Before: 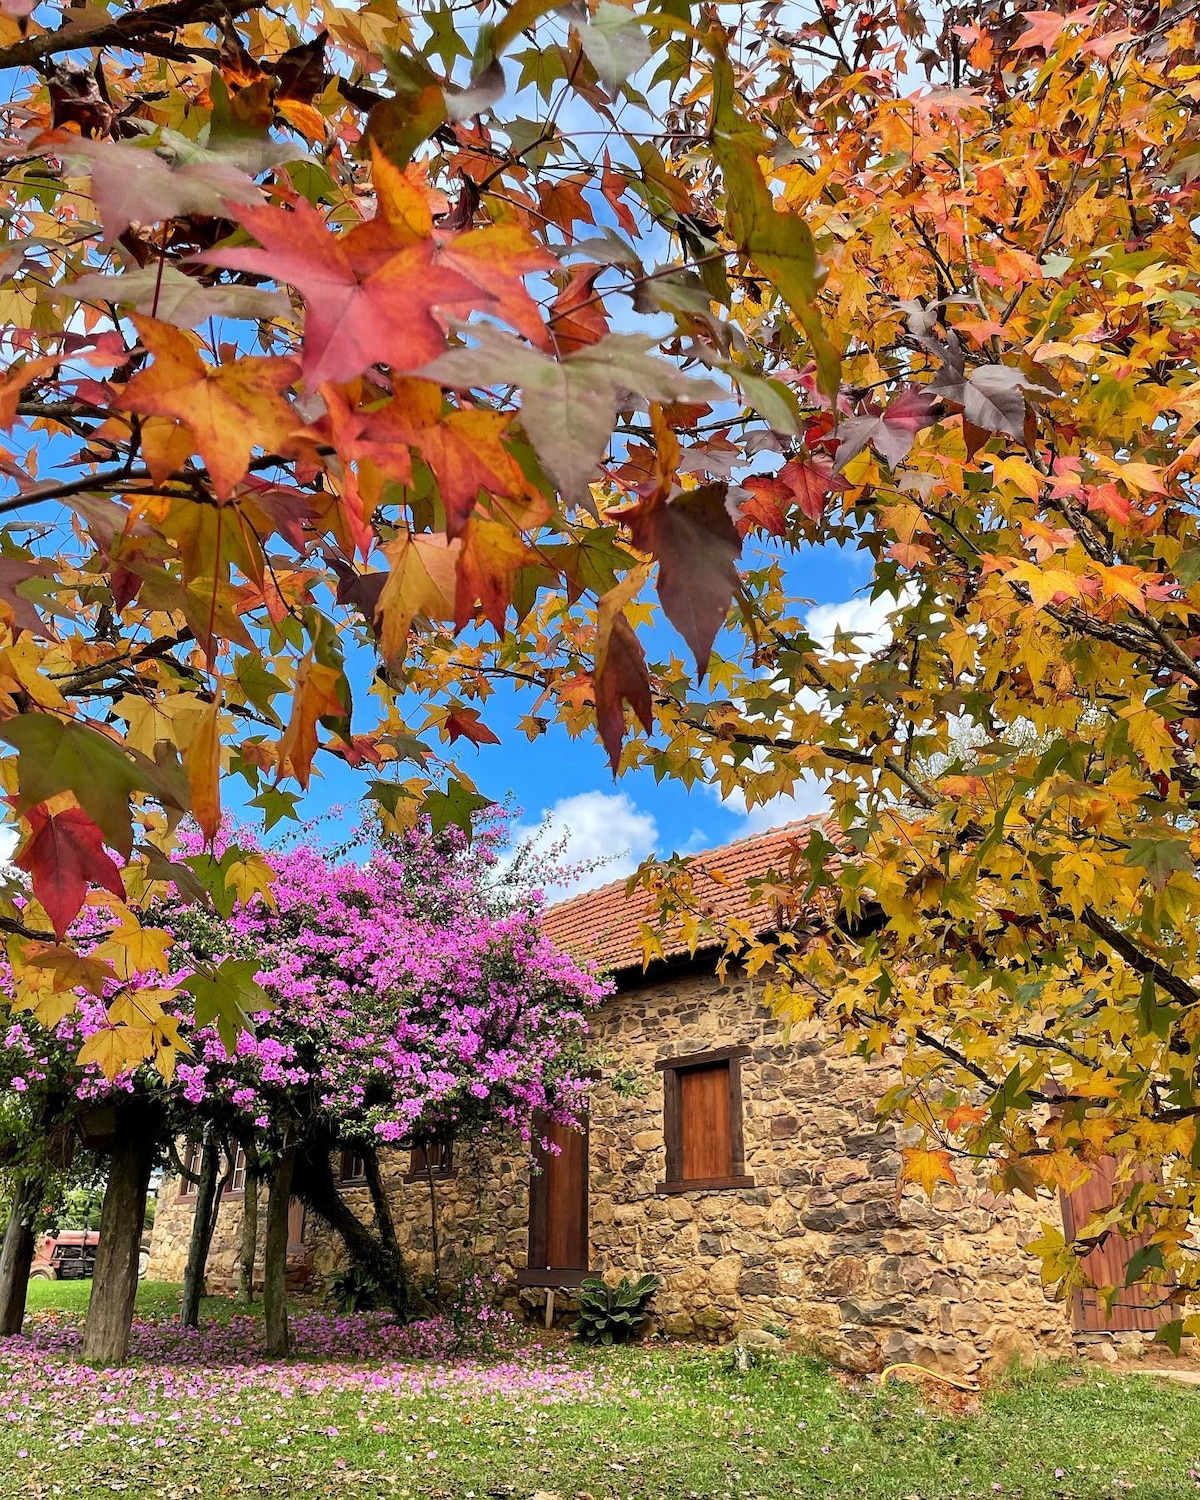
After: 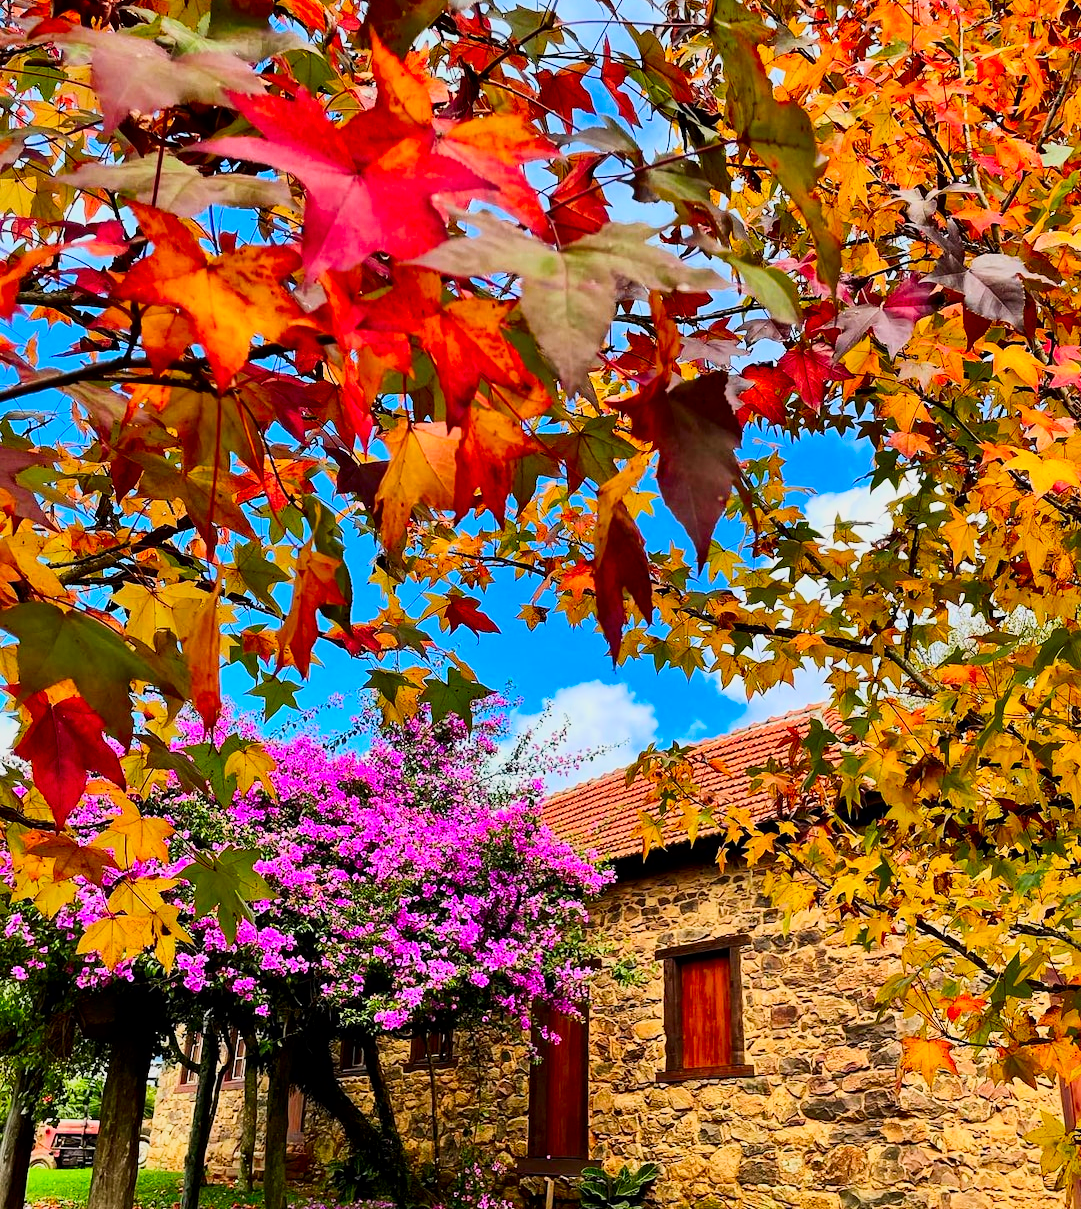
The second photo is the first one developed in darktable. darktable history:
local contrast: mode bilateral grid, contrast 21, coarseness 50, detail 120%, midtone range 0.2
filmic rgb: black relative exposure -16 EV, white relative exposure 4.92 EV, hardness 6.2
crop: top 7.437%, right 9.889%, bottom 11.92%
contrast brightness saturation: contrast 0.267, brightness 0.014, saturation 0.864
